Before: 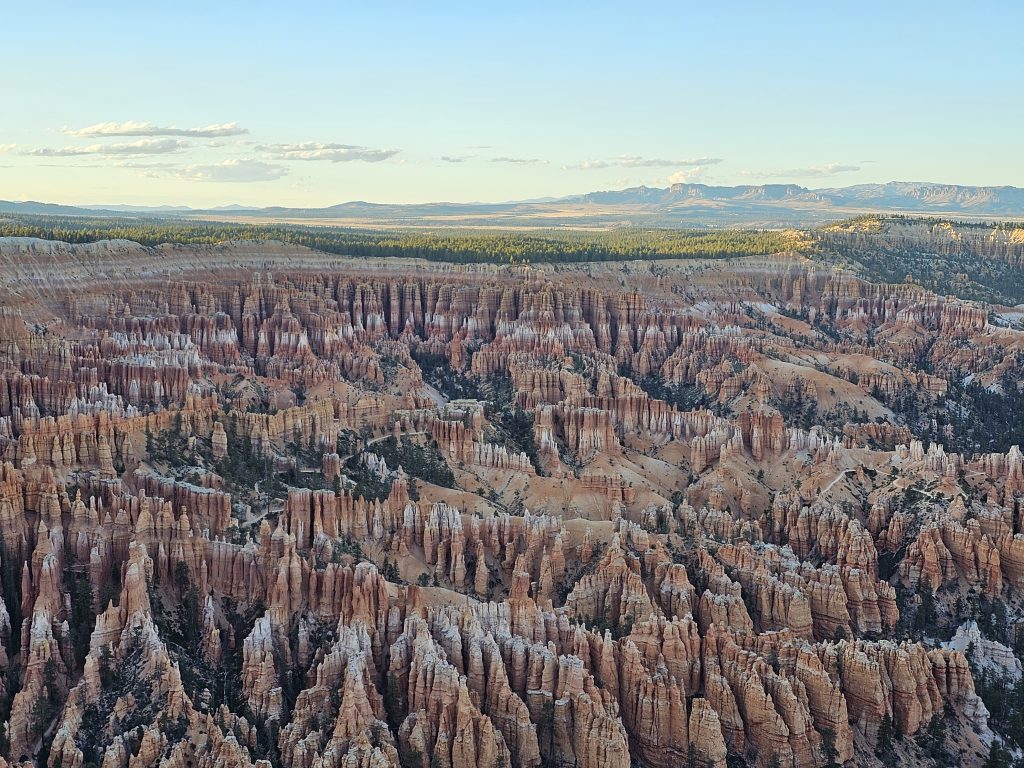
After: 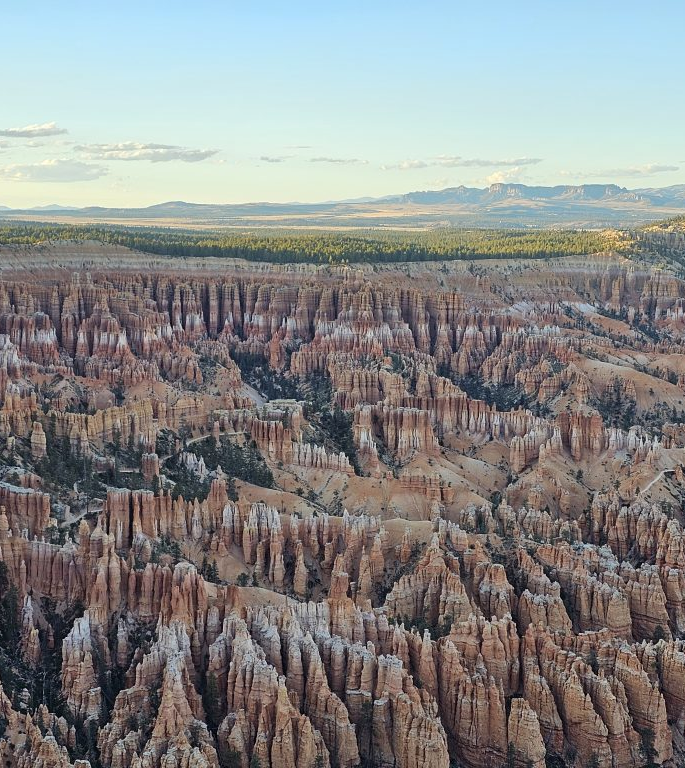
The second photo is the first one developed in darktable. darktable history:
crop and rotate: left 17.737%, right 15.312%
